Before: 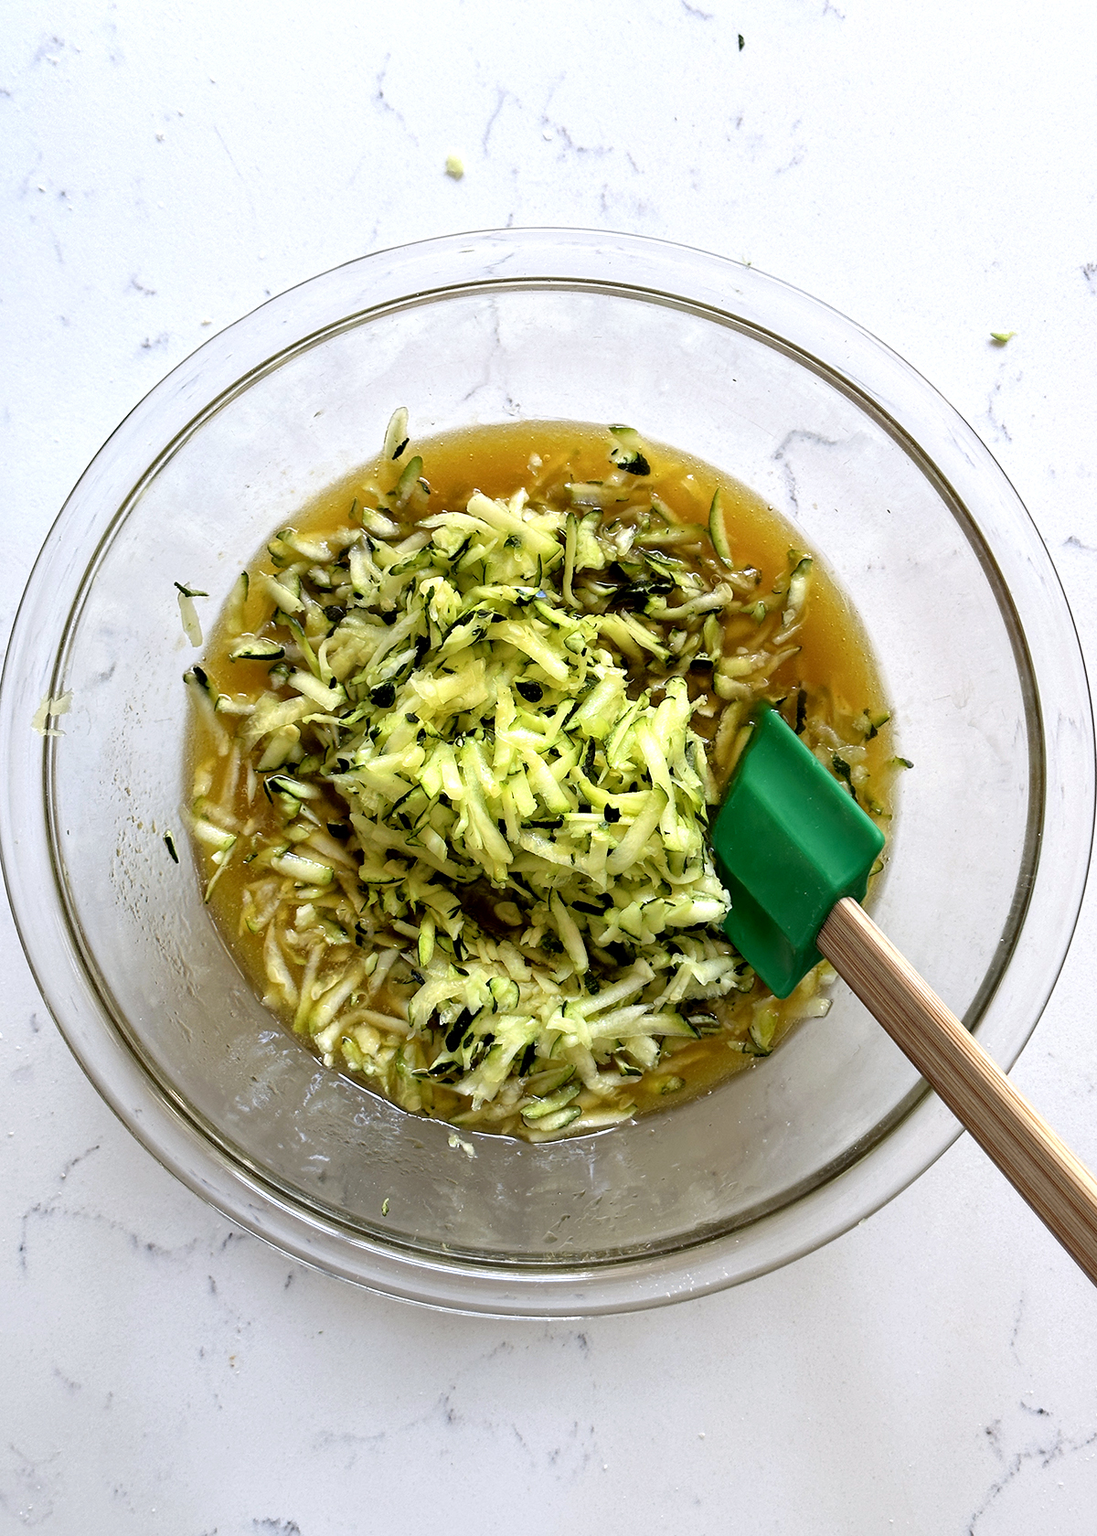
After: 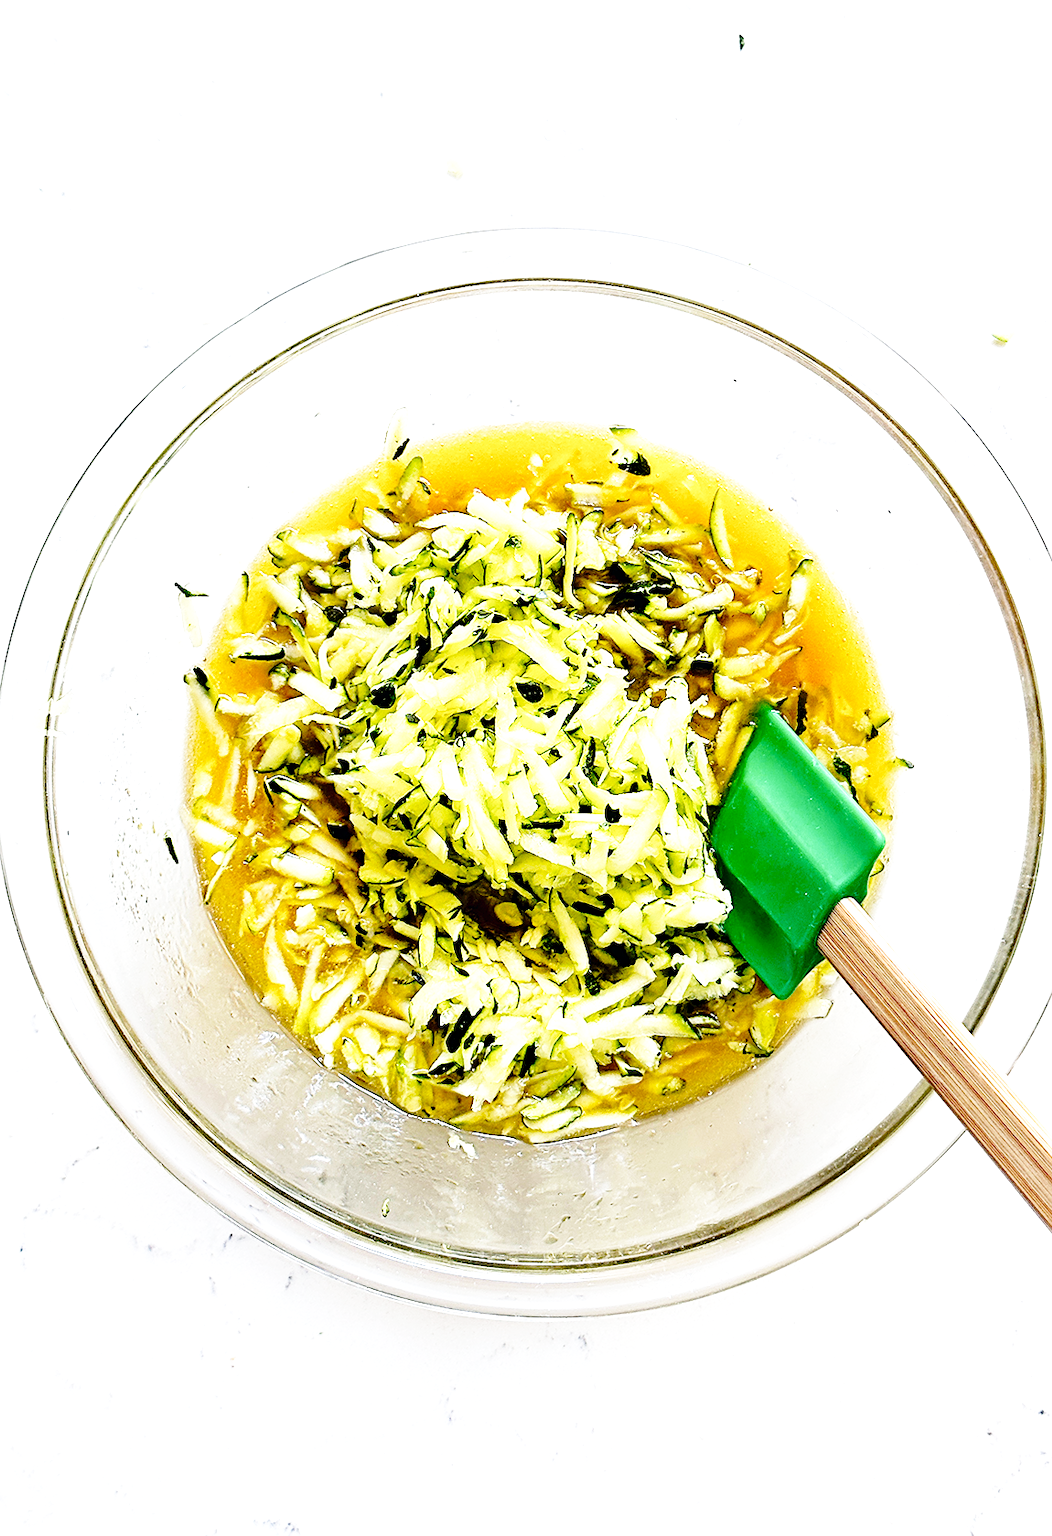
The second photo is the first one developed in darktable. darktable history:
crop: right 4.126%, bottom 0.031%
color balance: mode lift, gamma, gain (sRGB), lift [1, 1, 1.022, 1.026]
base curve: curves: ch0 [(0, 0) (0.028, 0.03) (0.105, 0.232) (0.387, 0.748) (0.754, 0.968) (1, 1)], fusion 1, exposure shift 0.576, preserve colors none
exposure: exposure 0.574 EV, compensate highlight preservation false
sharpen: on, module defaults
